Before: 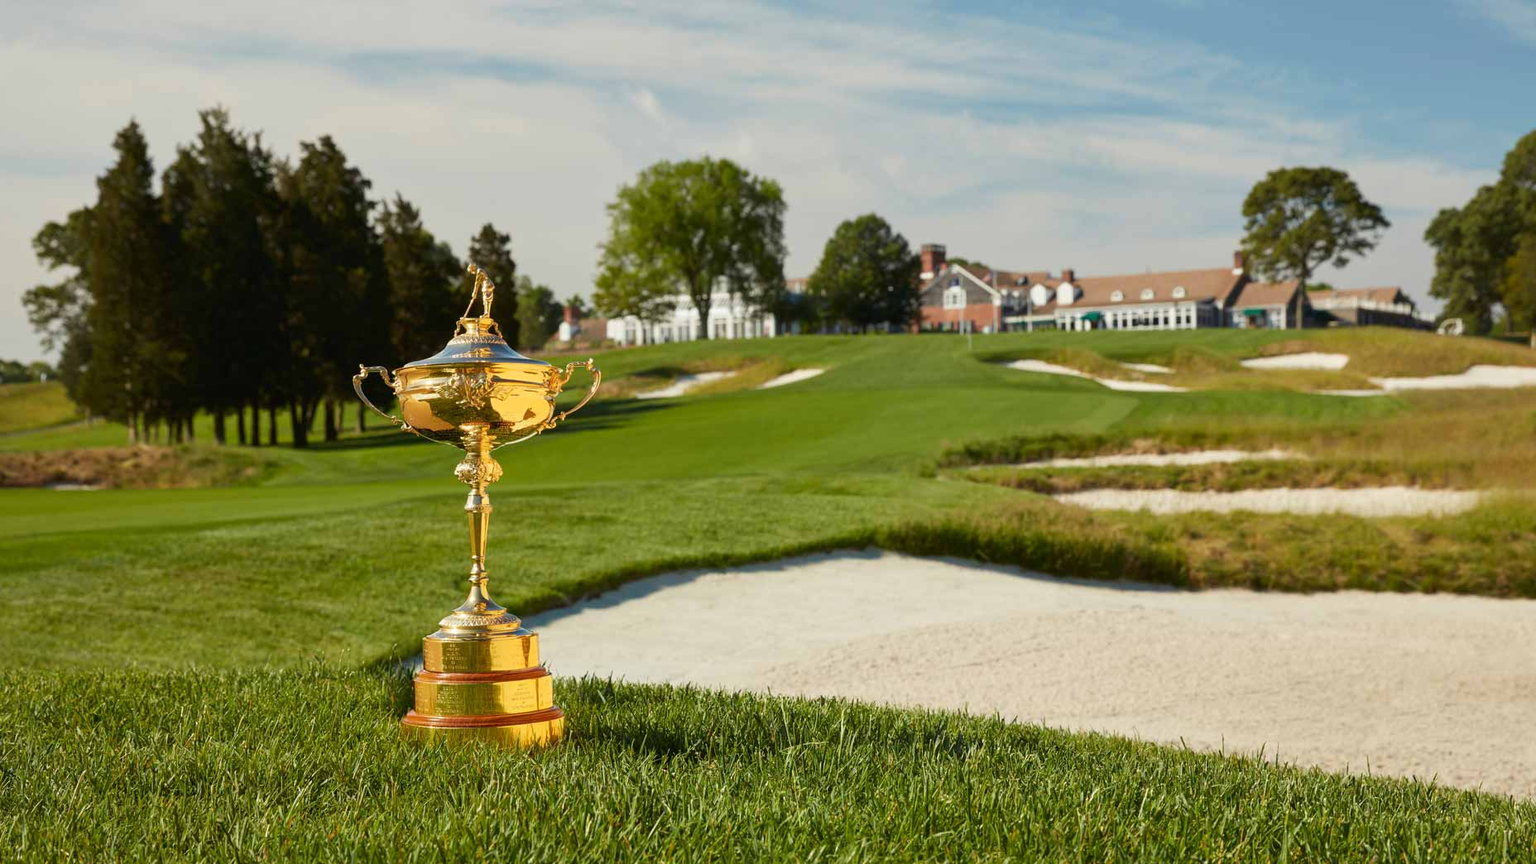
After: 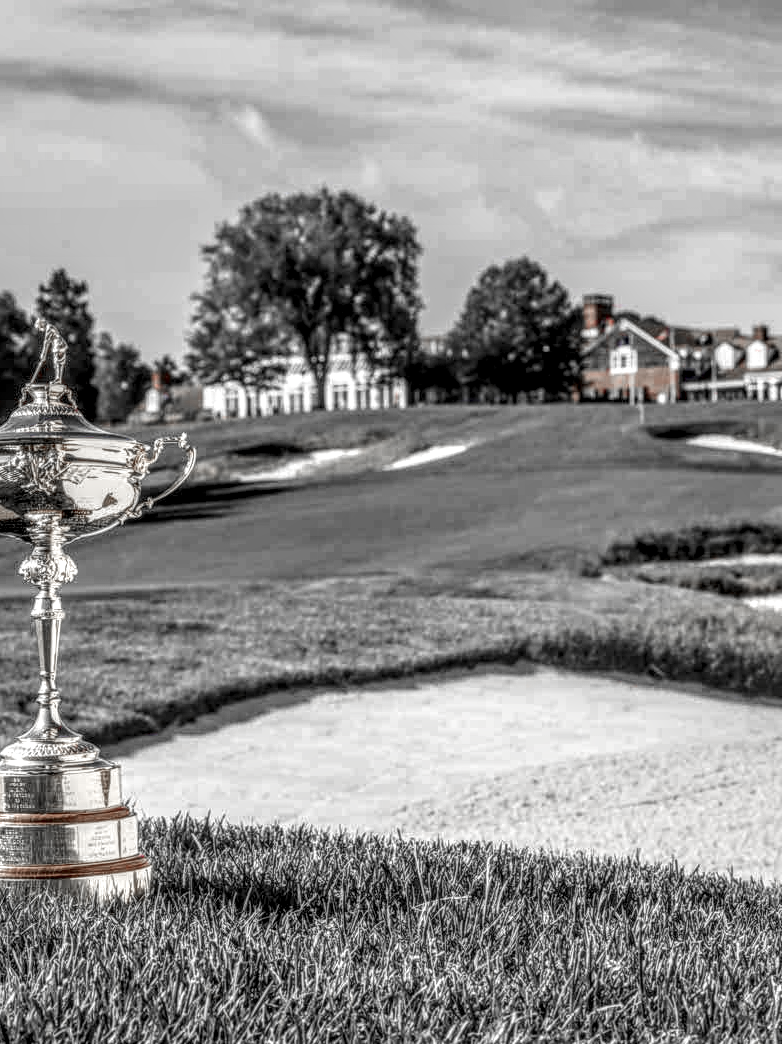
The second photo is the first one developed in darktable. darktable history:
crop: left 28.583%, right 29.231%
color zones: curves: ch0 [(0, 0.278) (0.143, 0.5) (0.286, 0.5) (0.429, 0.5) (0.571, 0.5) (0.714, 0.5) (0.857, 0.5) (1, 0.5)]; ch1 [(0, 1) (0.143, 0.165) (0.286, 0) (0.429, 0) (0.571, 0) (0.714, 0) (0.857, 0.5) (1, 0.5)]; ch2 [(0, 0.508) (0.143, 0.5) (0.286, 0.5) (0.429, 0.5) (0.571, 0.5) (0.714, 0.5) (0.857, 0.5) (1, 0.5)]
local contrast: highlights 0%, shadows 0%, detail 300%, midtone range 0.3
